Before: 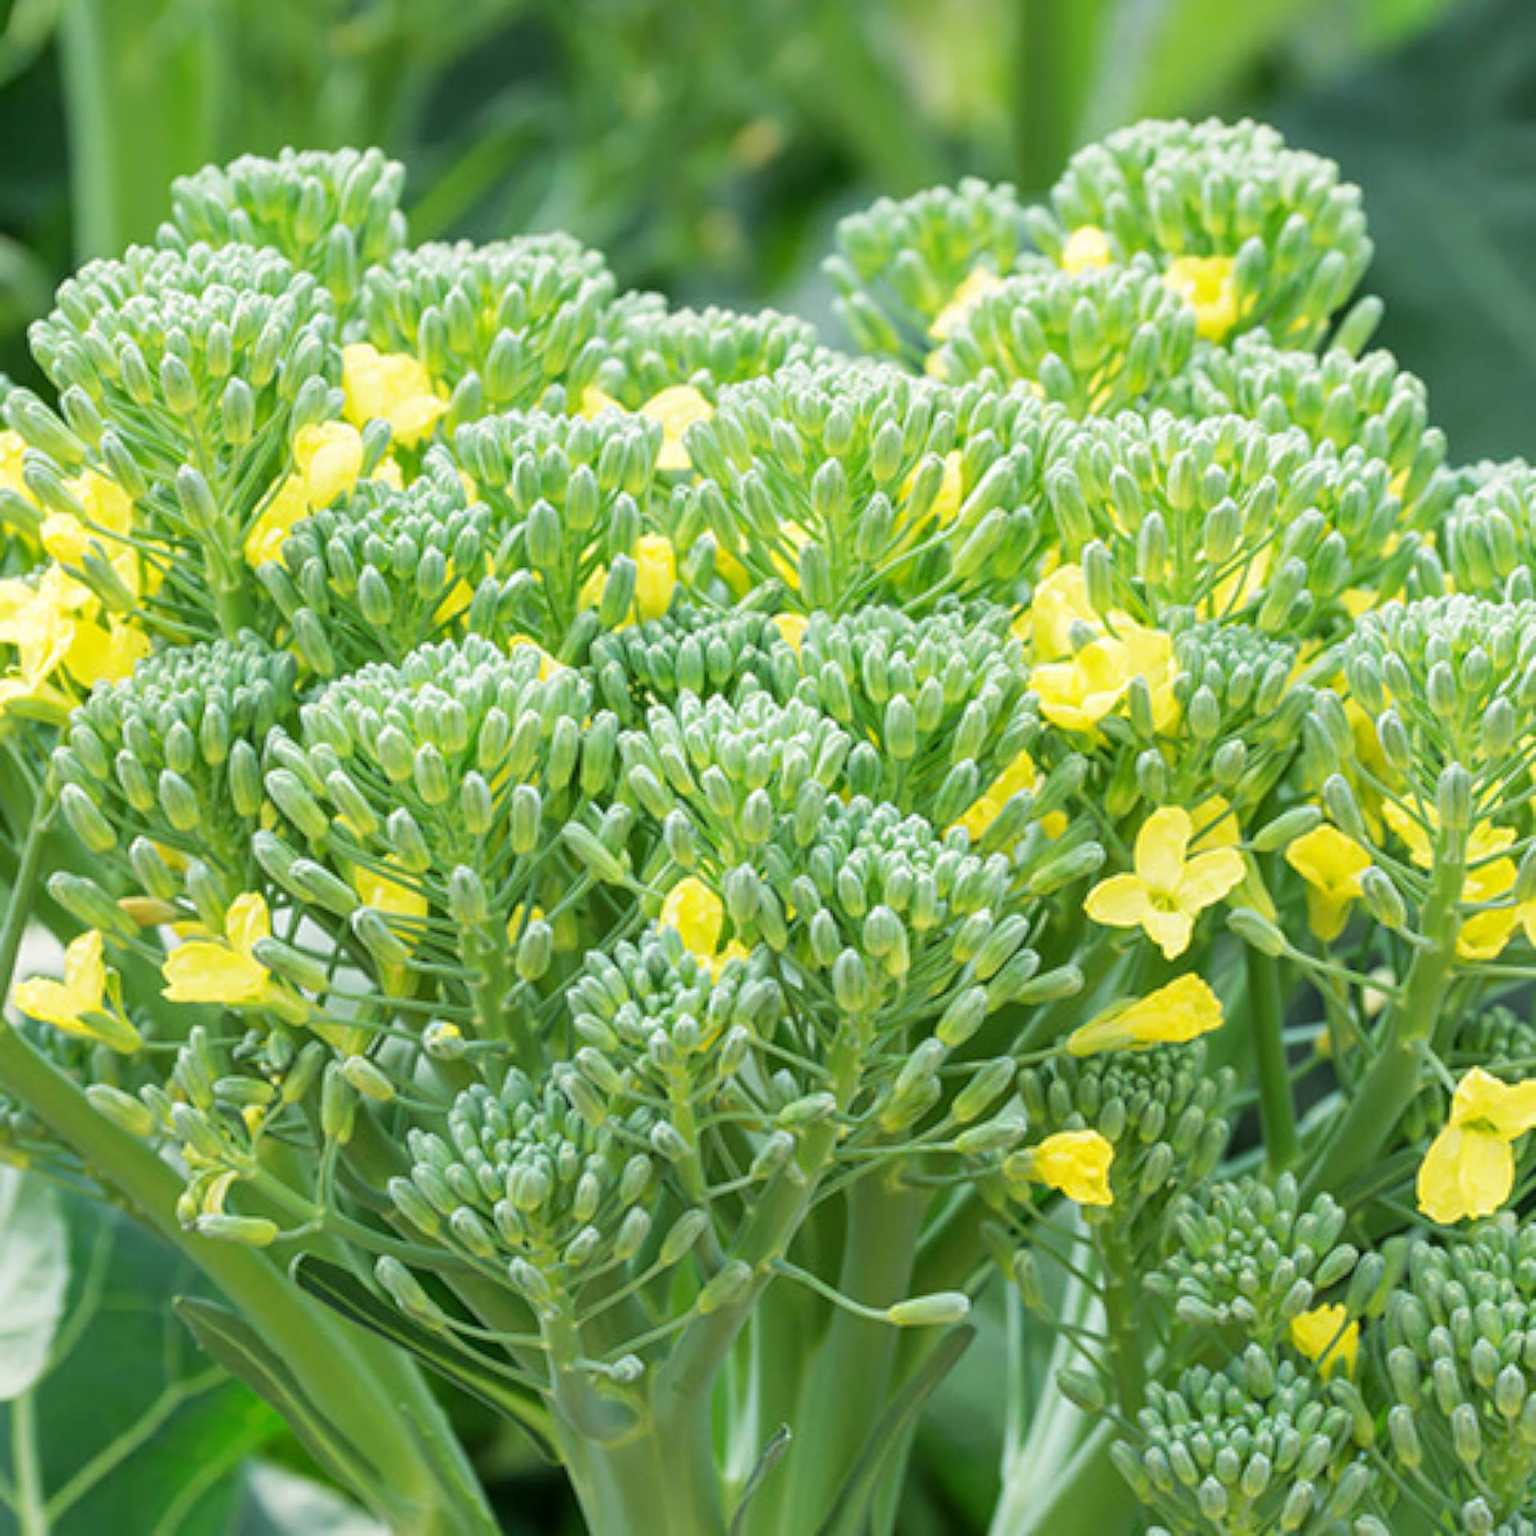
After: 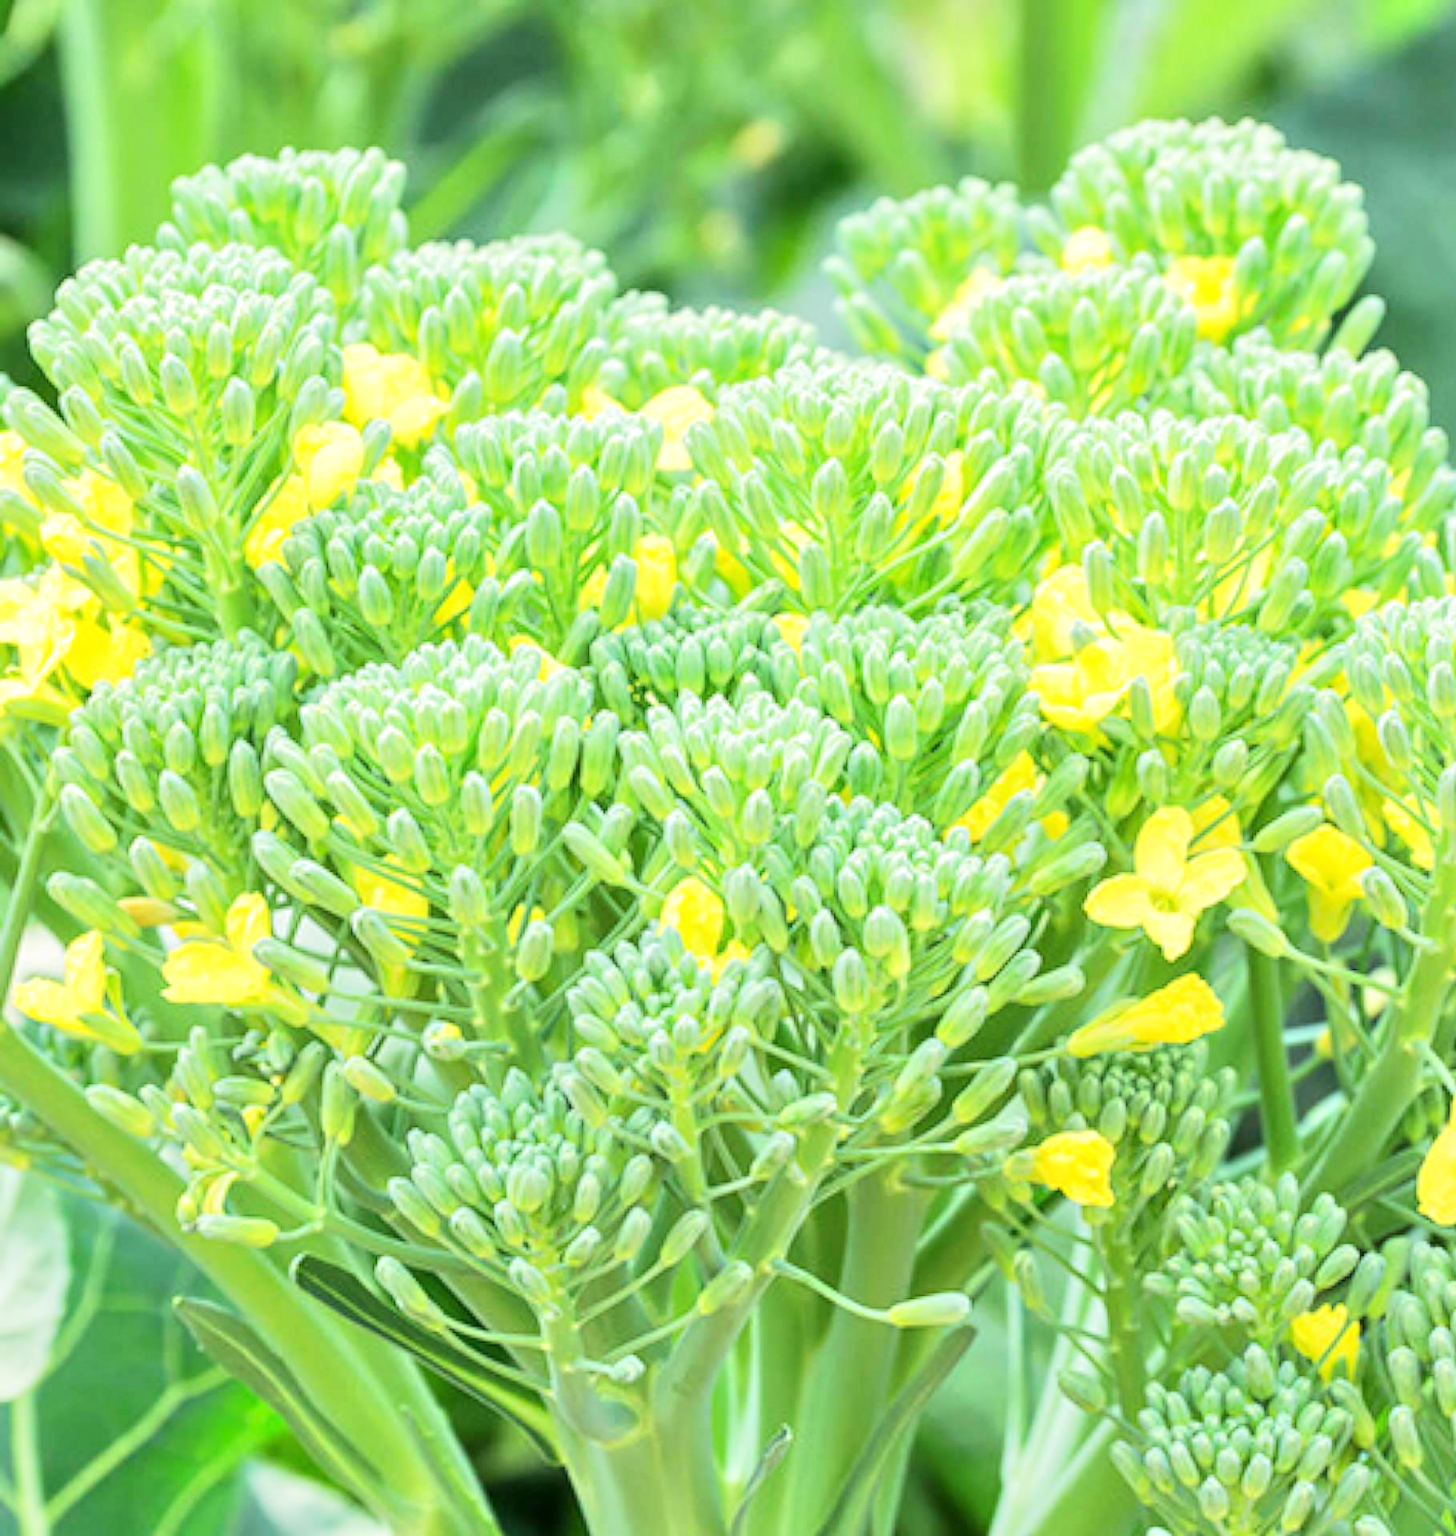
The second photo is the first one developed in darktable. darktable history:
tone equalizer: -7 EV 0.148 EV, -6 EV 0.605 EV, -5 EV 1.16 EV, -4 EV 1.34 EV, -3 EV 1.18 EV, -2 EV 0.6 EV, -1 EV 0.155 EV, edges refinement/feathering 500, mask exposure compensation -1.57 EV, preserve details guided filter
crop and rotate: left 0%, right 5.184%
